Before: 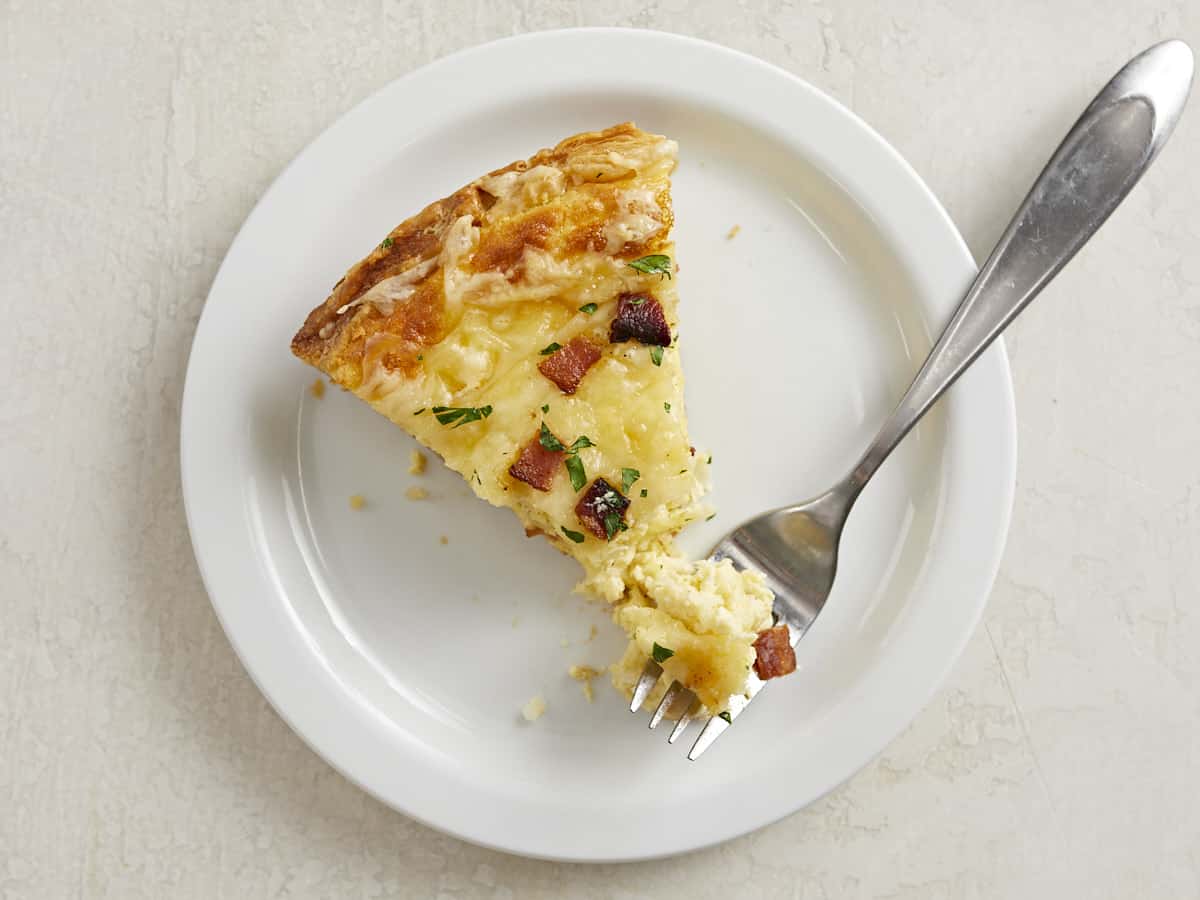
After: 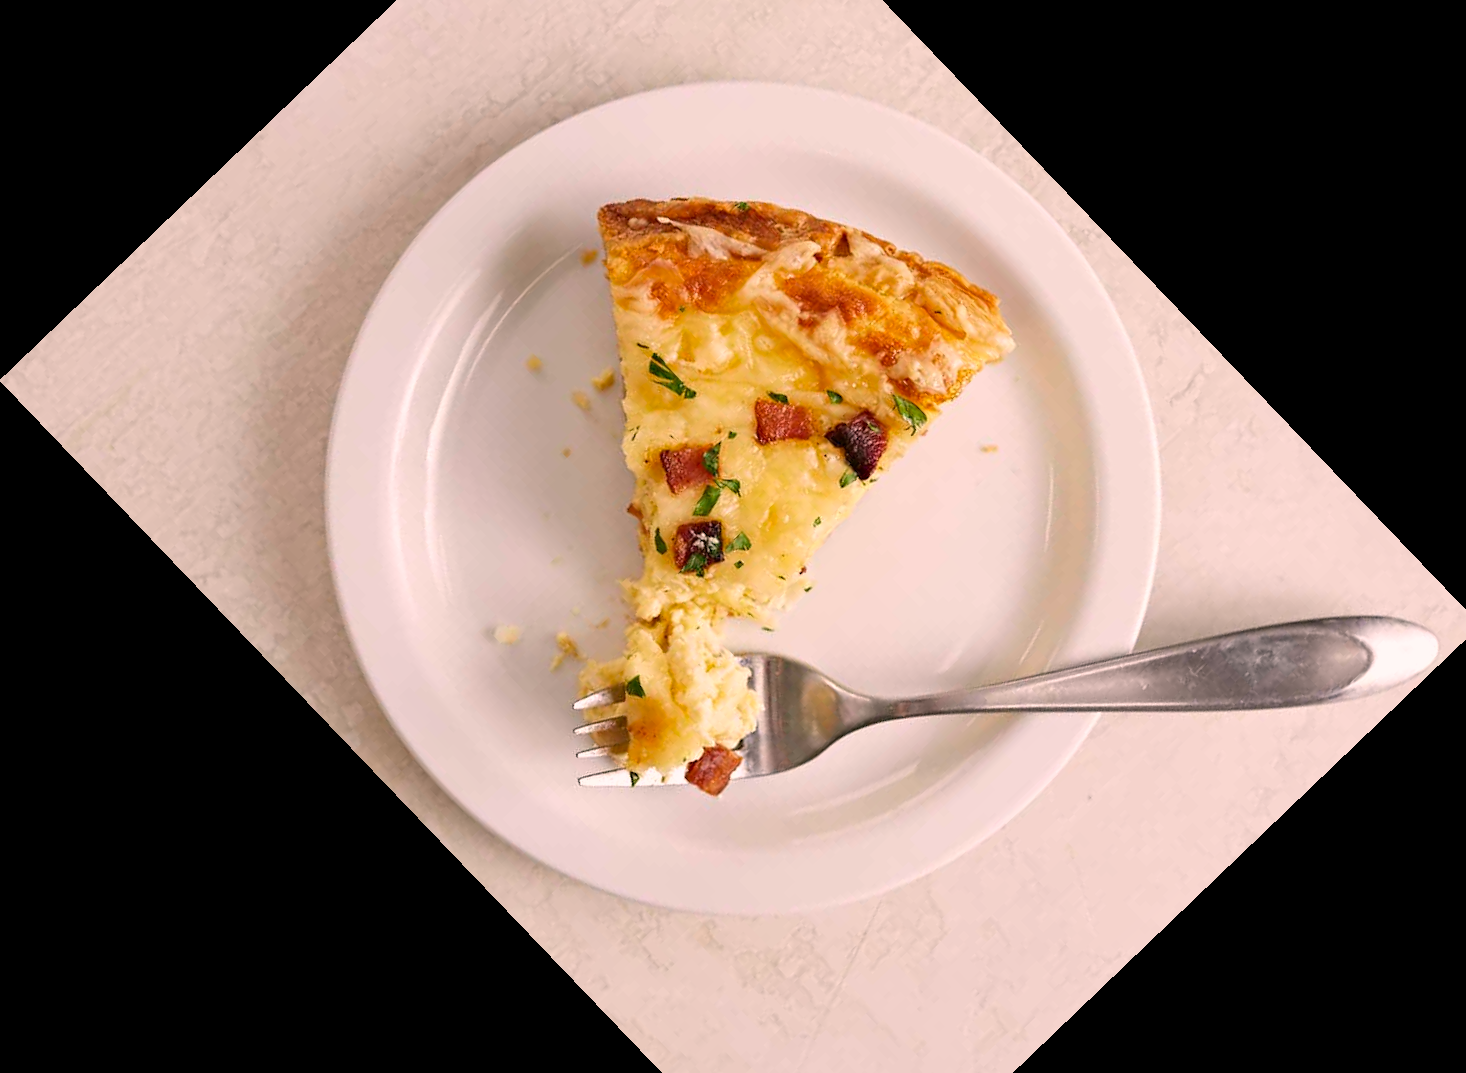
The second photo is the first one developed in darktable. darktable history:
crop and rotate: angle -46.26°, top 16.234%, right 0.912%, bottom 11.704%
tone equalizer: on, module defaults
color correction: highlights a* 12.23, highlights b* 5.41
